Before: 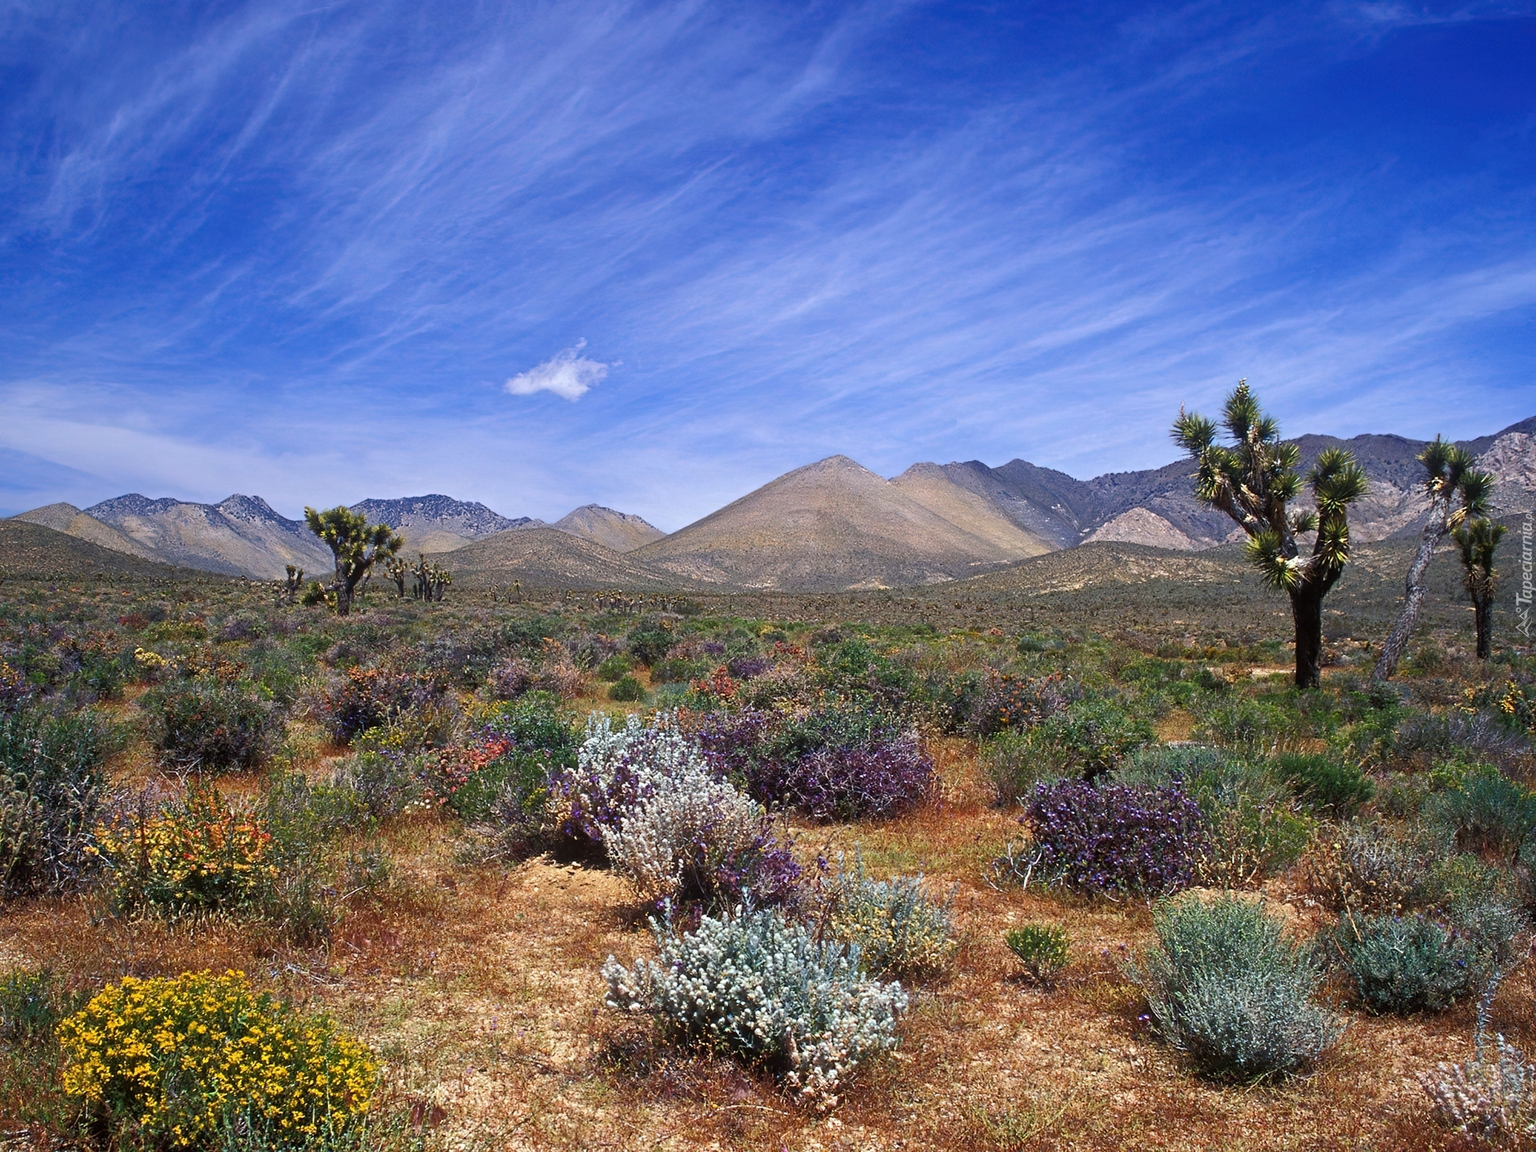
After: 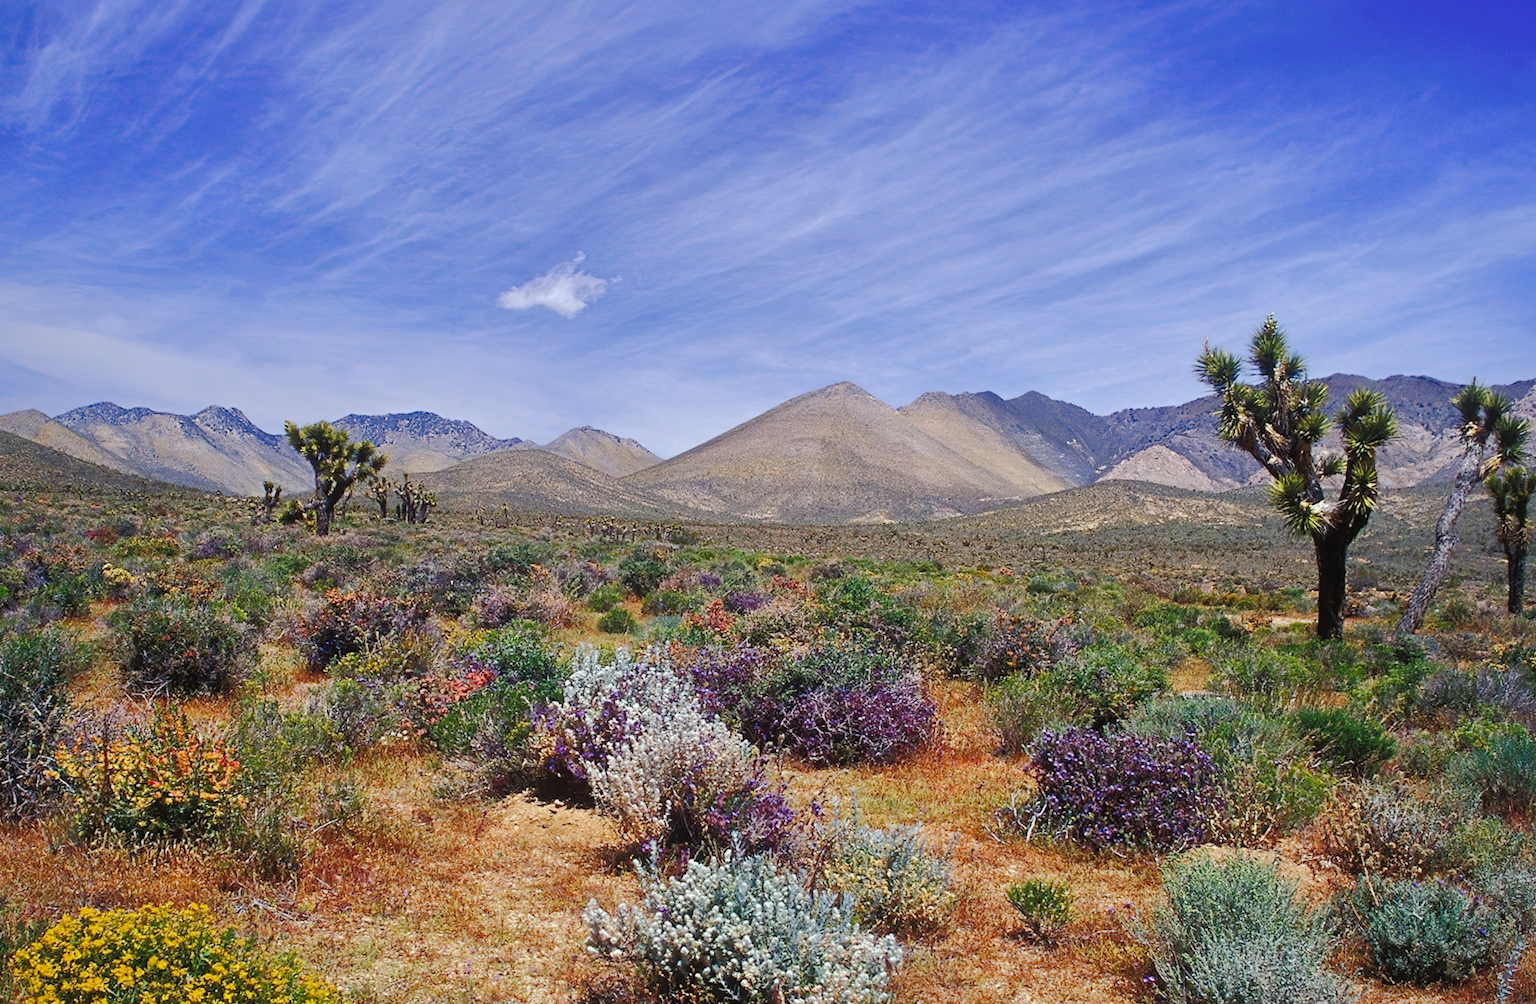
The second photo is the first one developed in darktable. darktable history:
rotate and perspective: rotation 1.57°, crop left 0.018, crop right 0.982, crop top 0.039, crop bottom 0.961
crop: left 1.507%, top 6.147%, right 1.379%, bottom 6.637%
tone curve: curves: ch0 [(0, 0) (0.003, 0.02) (0.011, 0.023) (0.025, 0.028) (0.044, 0.045) (0.069, 0.063) (0.1, 0.09) (0.136, 0.122) (0.177, 0.166) (0.224, 0.223) (0.277, 0.297) (0.335, 0.384) (0.399, 0.461) (0.468, 0.549) (0.543, 0.632) (0.623, 0.705) (0.709, 0.772) (0.801, 0.844) (0.898, 0.91) (1, 1)], preserve colors none
shadows and highlights: shadows 40, highlights -60
